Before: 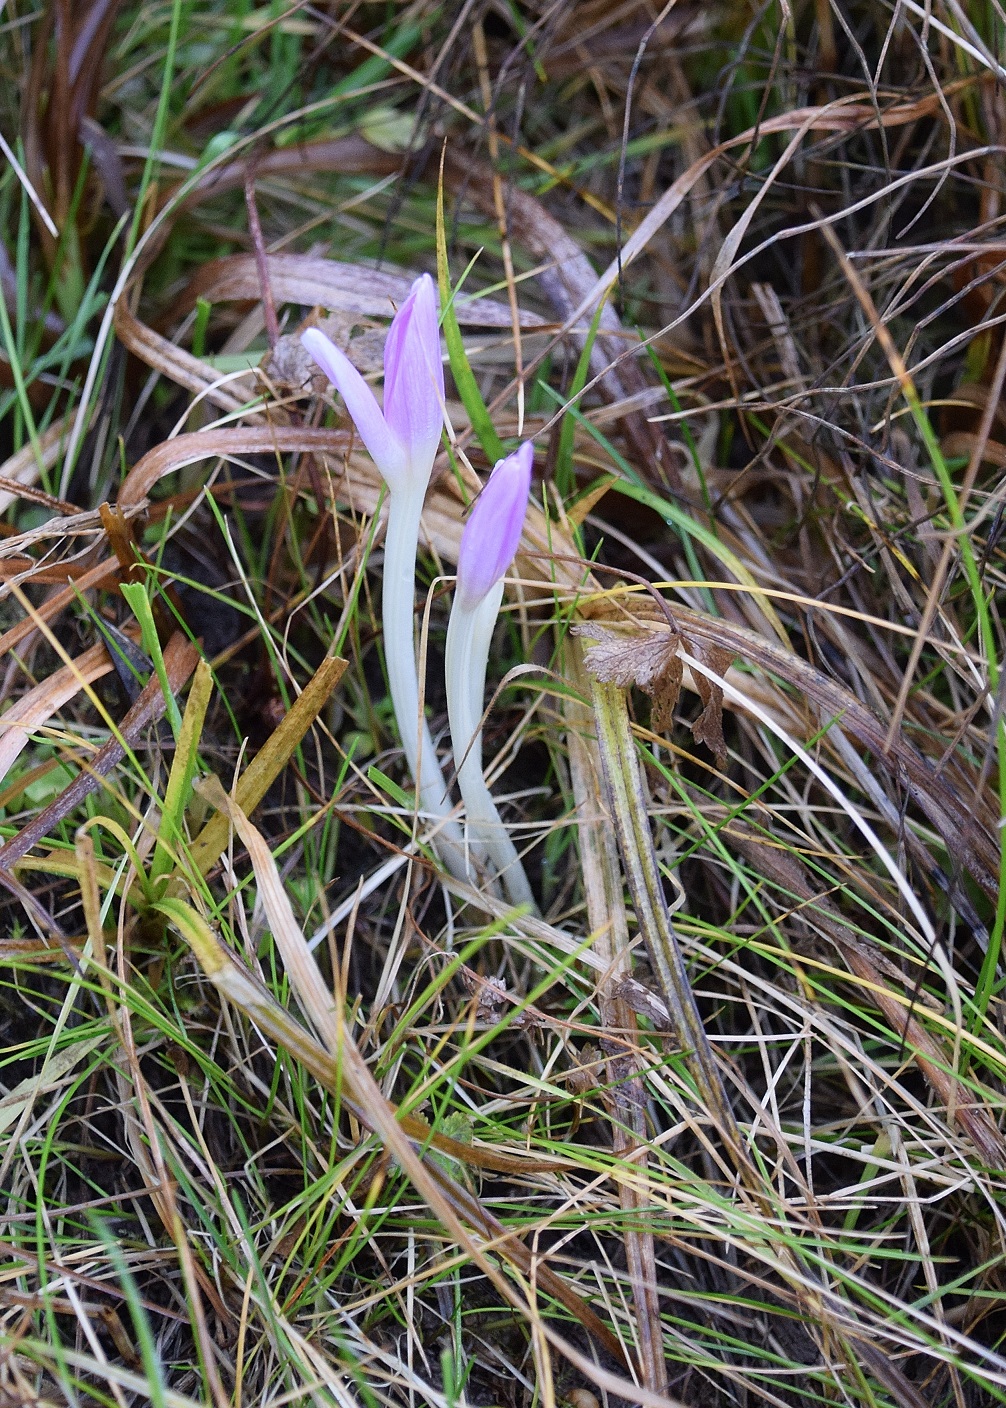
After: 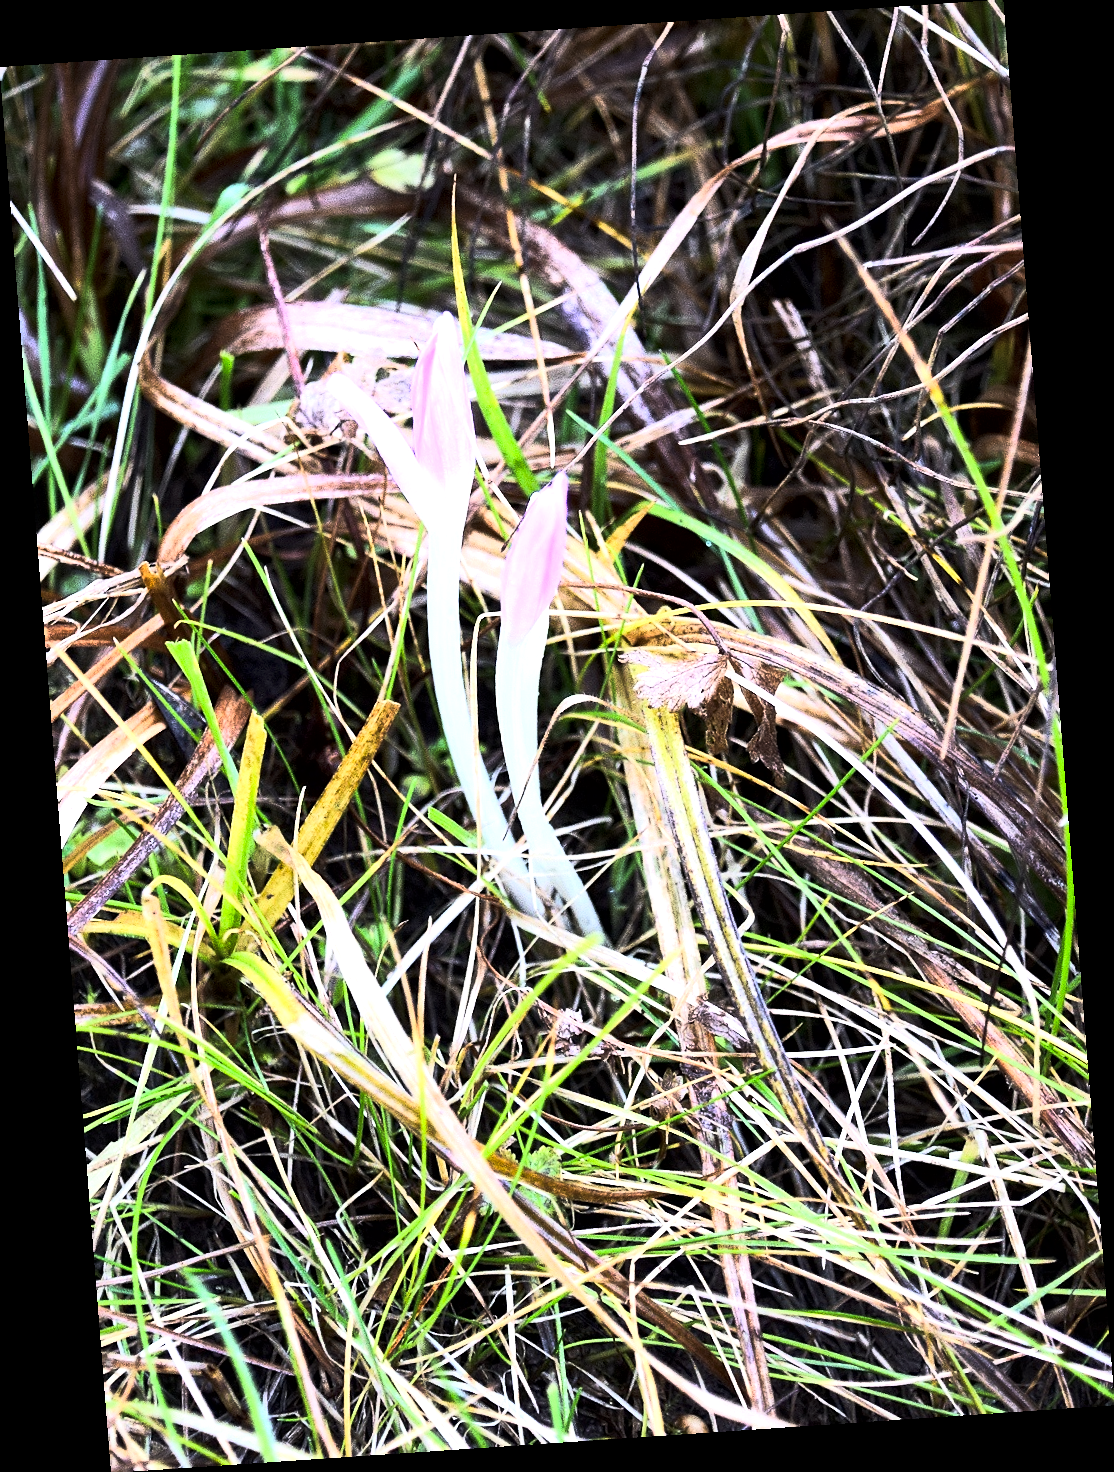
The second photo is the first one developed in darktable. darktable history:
rotate and perspective: rotation -4.2°, shear 0.006, automatic cropping off
tone curve: curves: ch0 [(0, 0) (0.427, 0.375) (0.616, 0.801) (1, 1)], color space Lab, linked channels, preserve colors none
color balance rgb: shadows lift › luminance -10%, power › luminance -9%, linear chroma grading › global chroma 10%, global vibrance 10%, contrast 15%, saturation formula JzAzBz (2021)
local contrast: mode bilateral grid, contrast 20, coarseness 100, detail 150%, midtone range 0.2
exposure: black level correction 0, exposure 0.7 EV, compensate exposure bias true, compensate highlight preservation false
